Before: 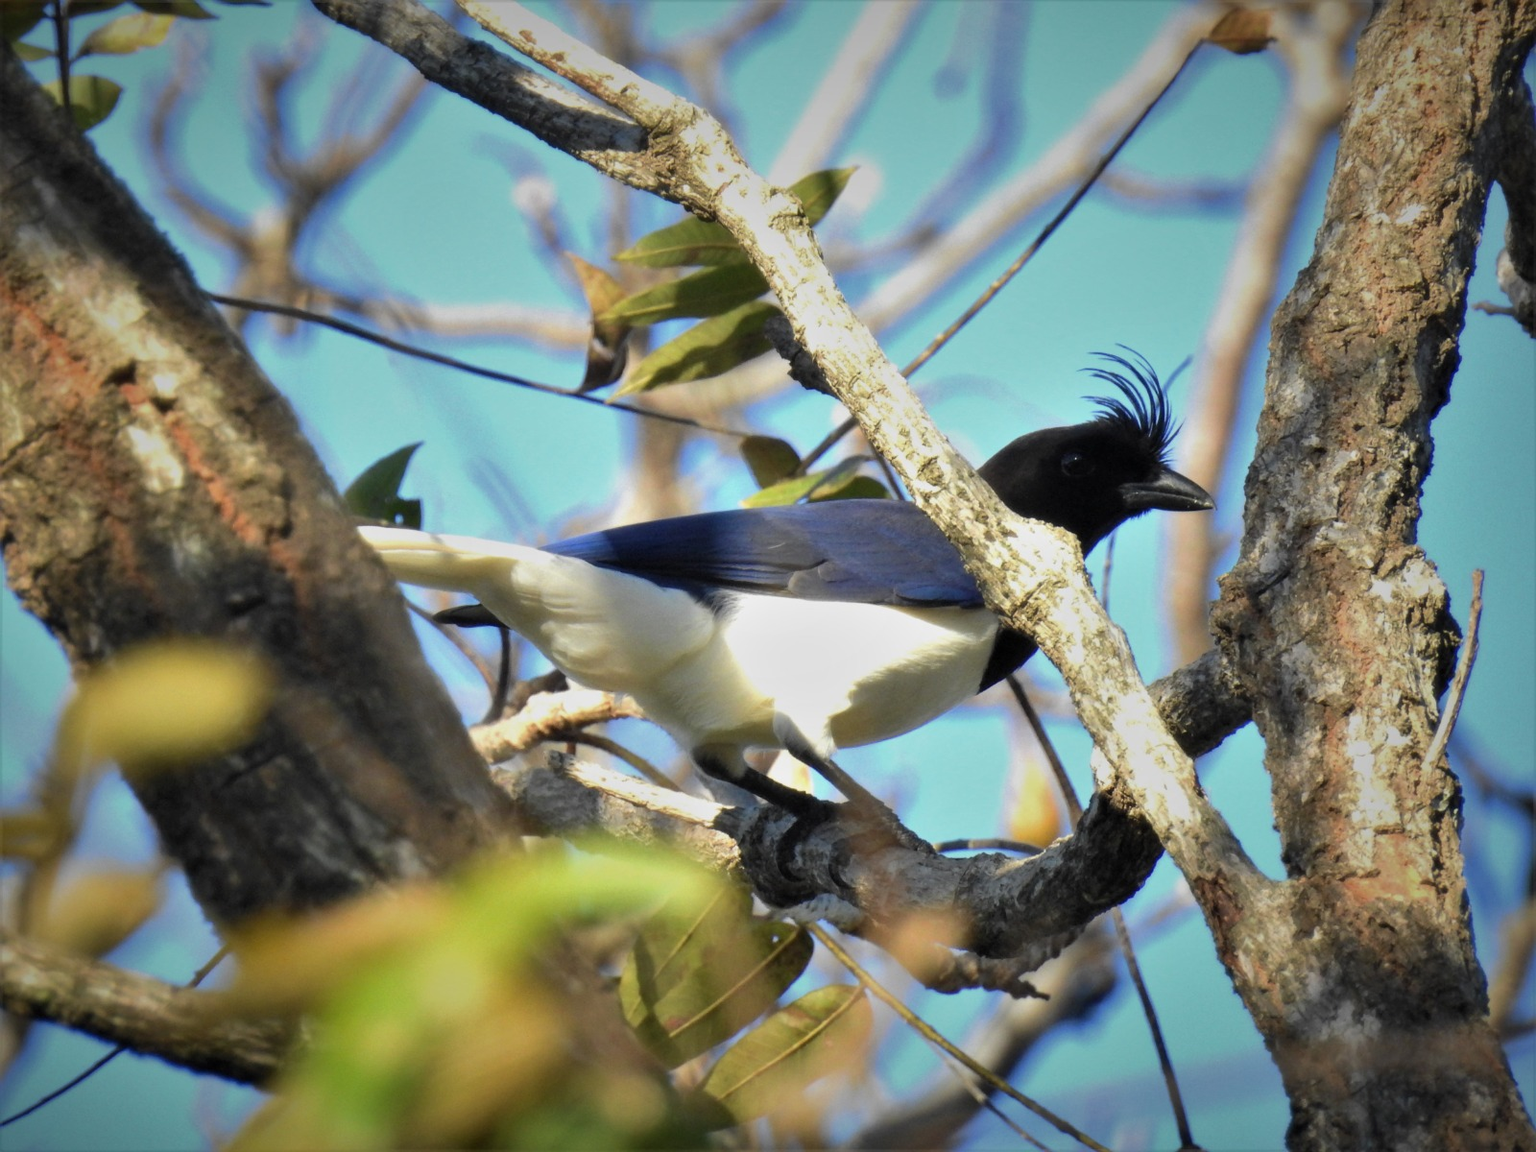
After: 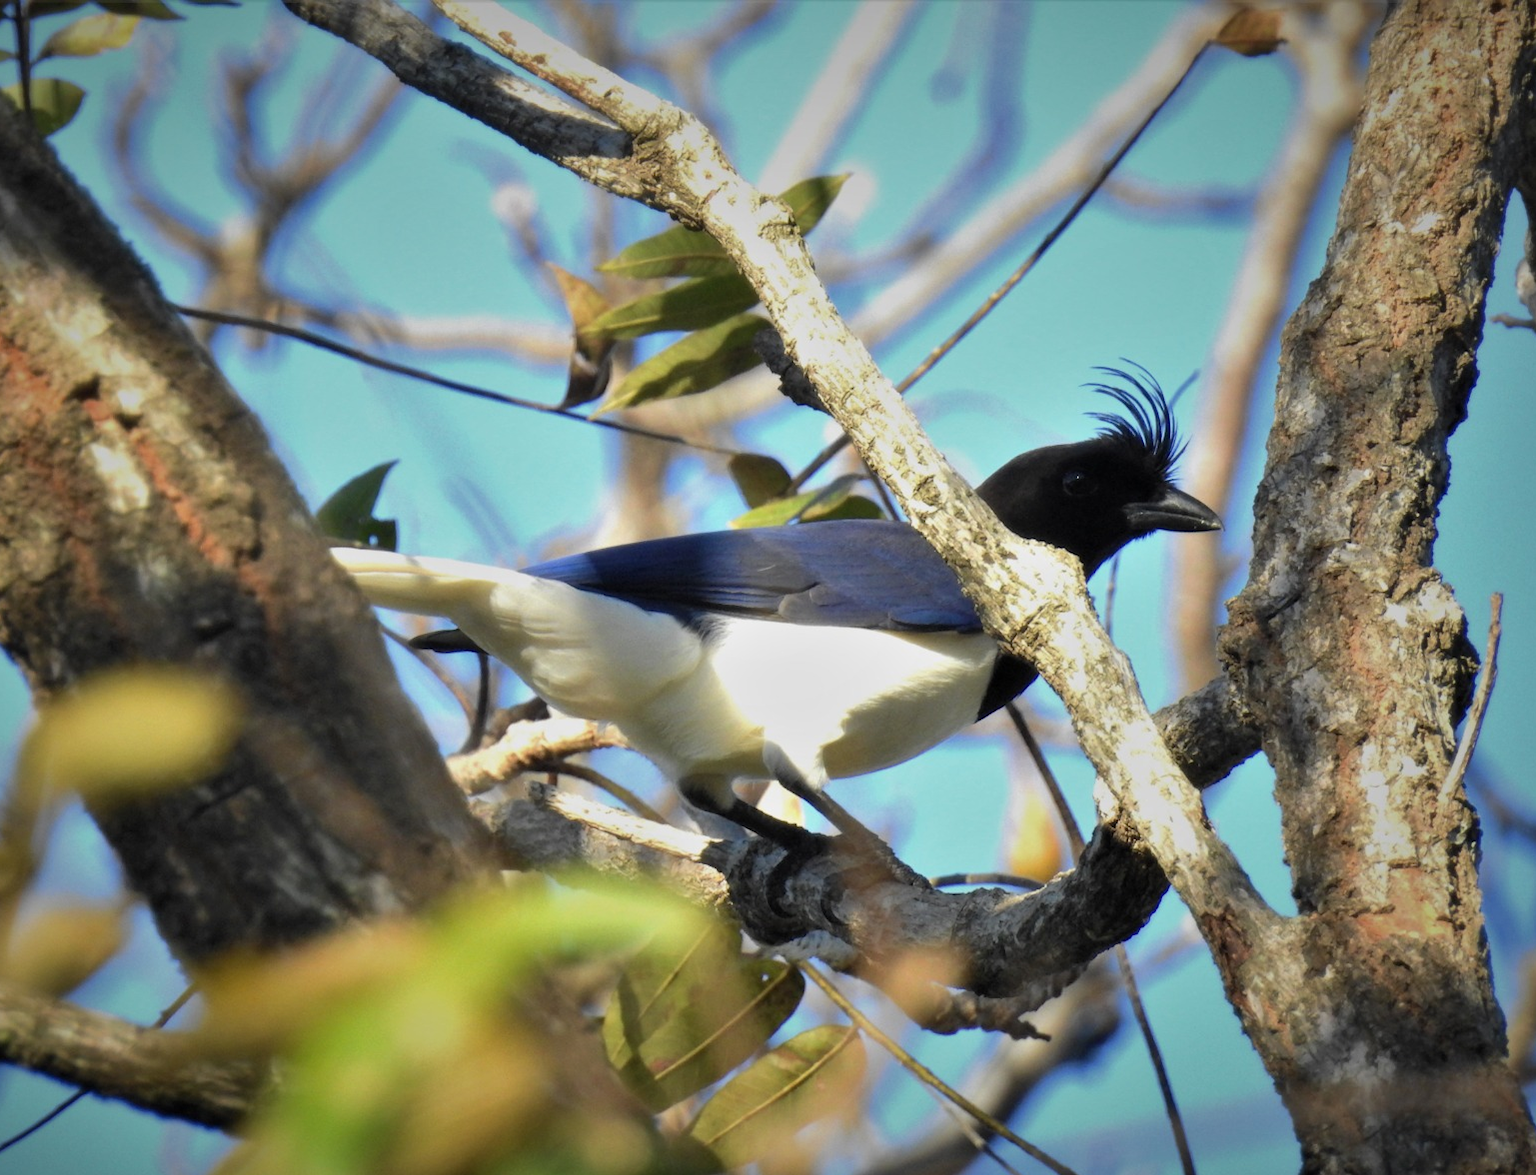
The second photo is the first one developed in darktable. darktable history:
crop and rotate: left 2.695%, right 1.194%, bottom 1.939%
